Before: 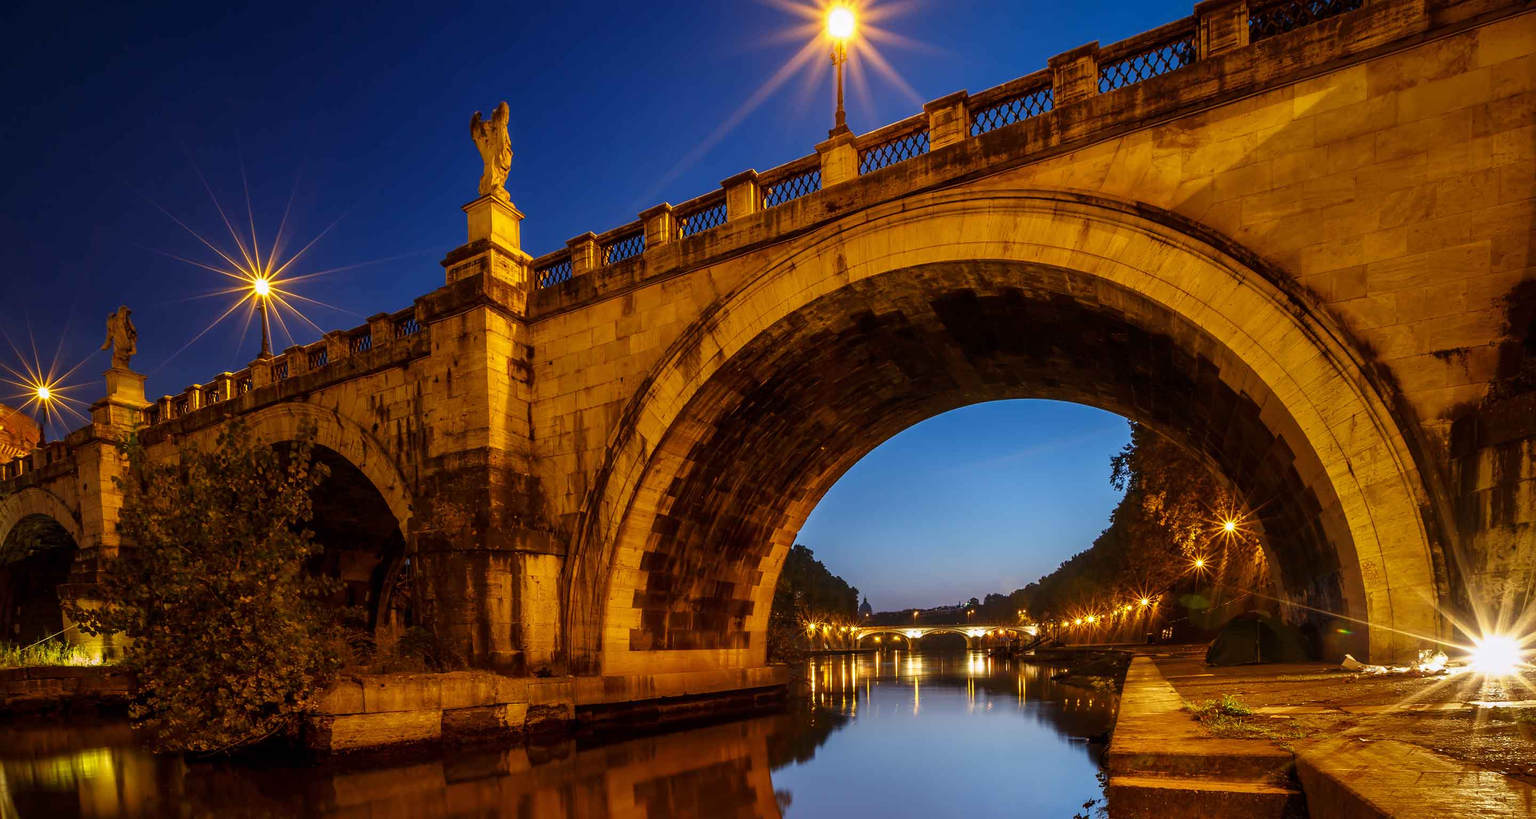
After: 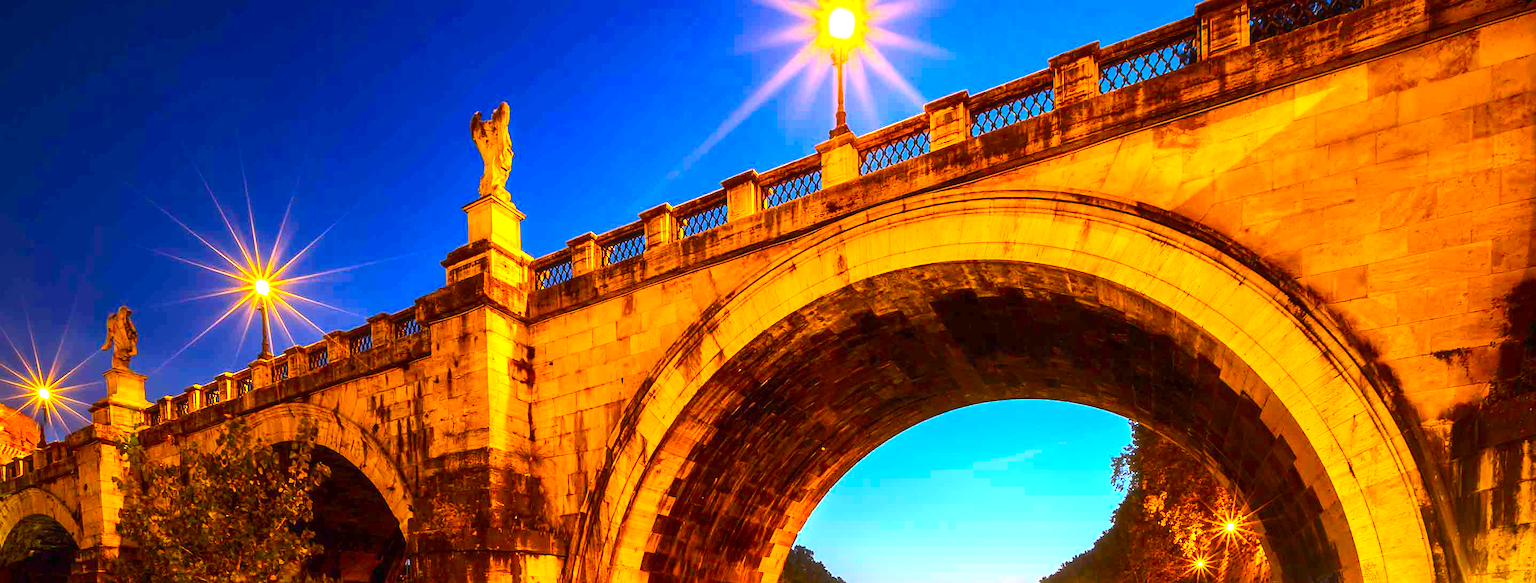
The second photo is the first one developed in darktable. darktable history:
sharpen: amount 0.217
exposure: exposure 1.523 EV, compensate highlight preservation false
haze removal: strength -0.1, adaptive false
contrast brightness saturation: contrast 0.226, brightness 0.109, saturation 0.287
color balance rgb: perceptual saturation grading › global saturation 29.367%
crop: right 0.001%, bottom 28.838%
